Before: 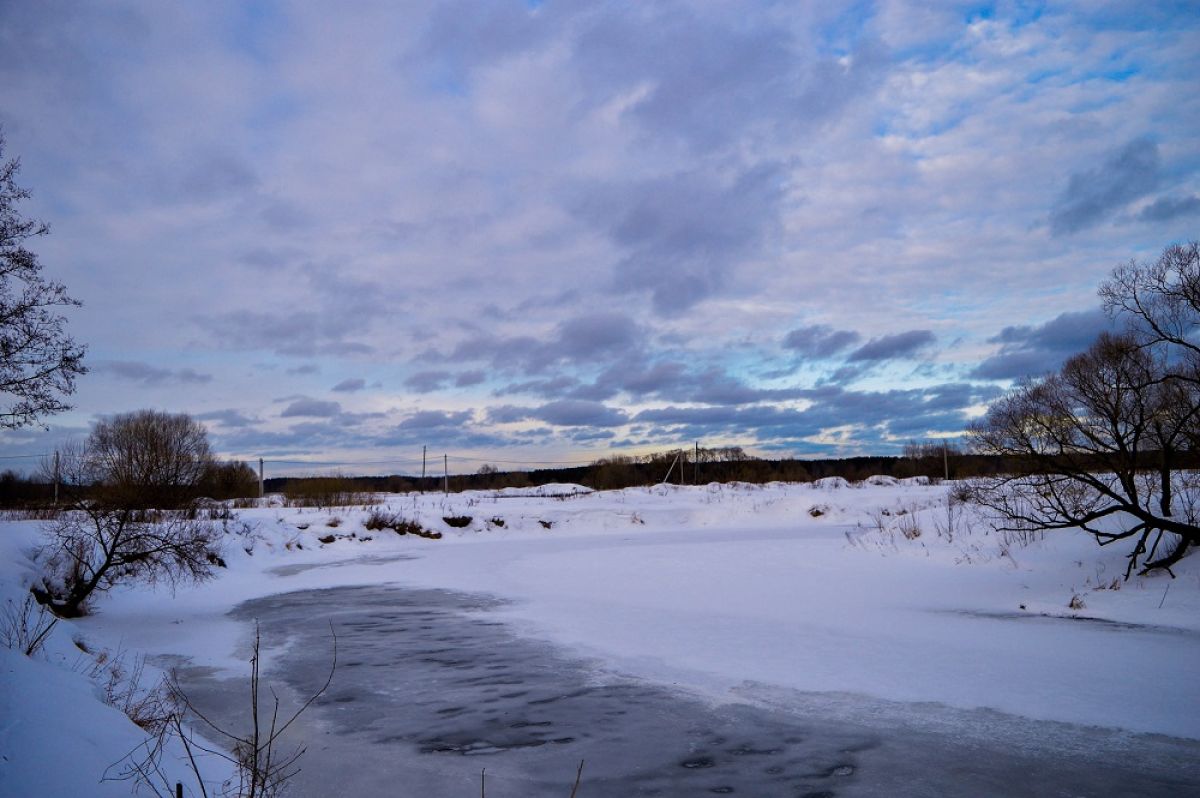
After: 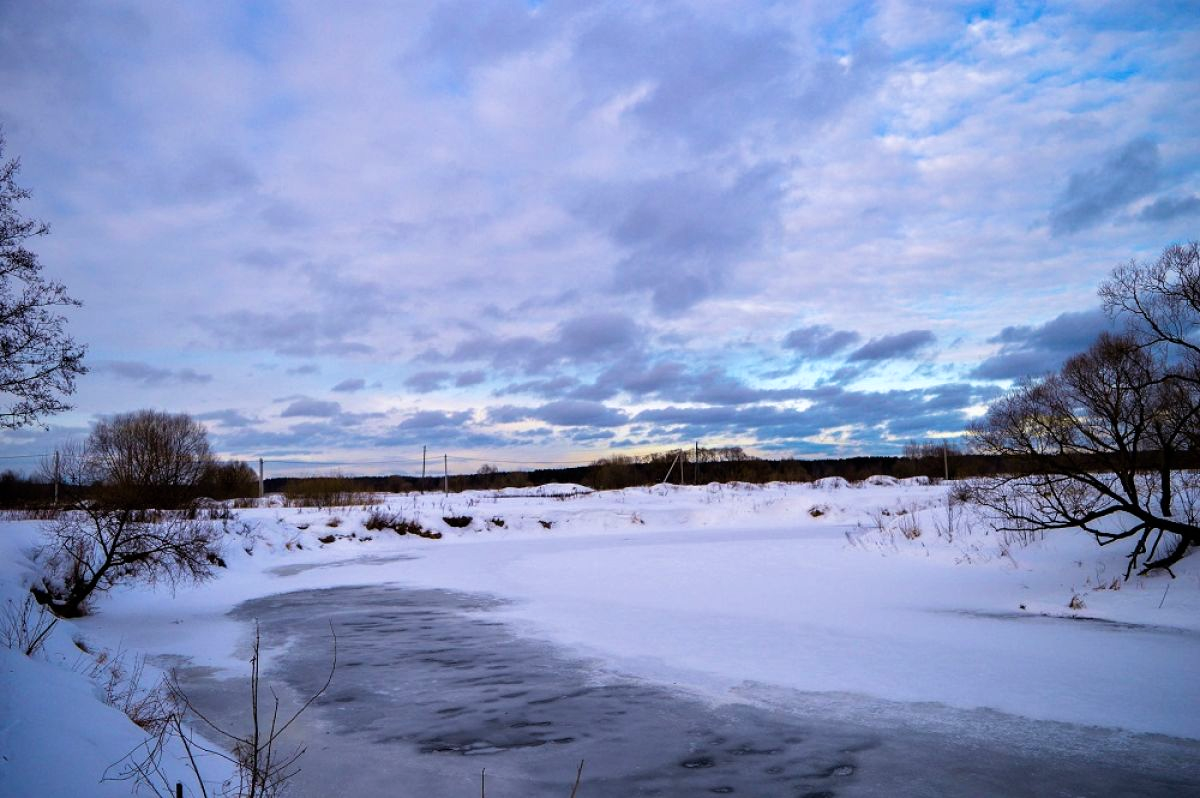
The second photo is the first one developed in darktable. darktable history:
velvia: strength 17.48%
tone equalizer: -8 EV -0.442 EV, -7 EV -0.38 EV, -6 EV -0.336 EV, -5 EV -0.24 EV, -3 EV 0.246 EV, -2 EV 0.309 EV, -1 EV 0.389 EV, +0 EV 0.408 EV
